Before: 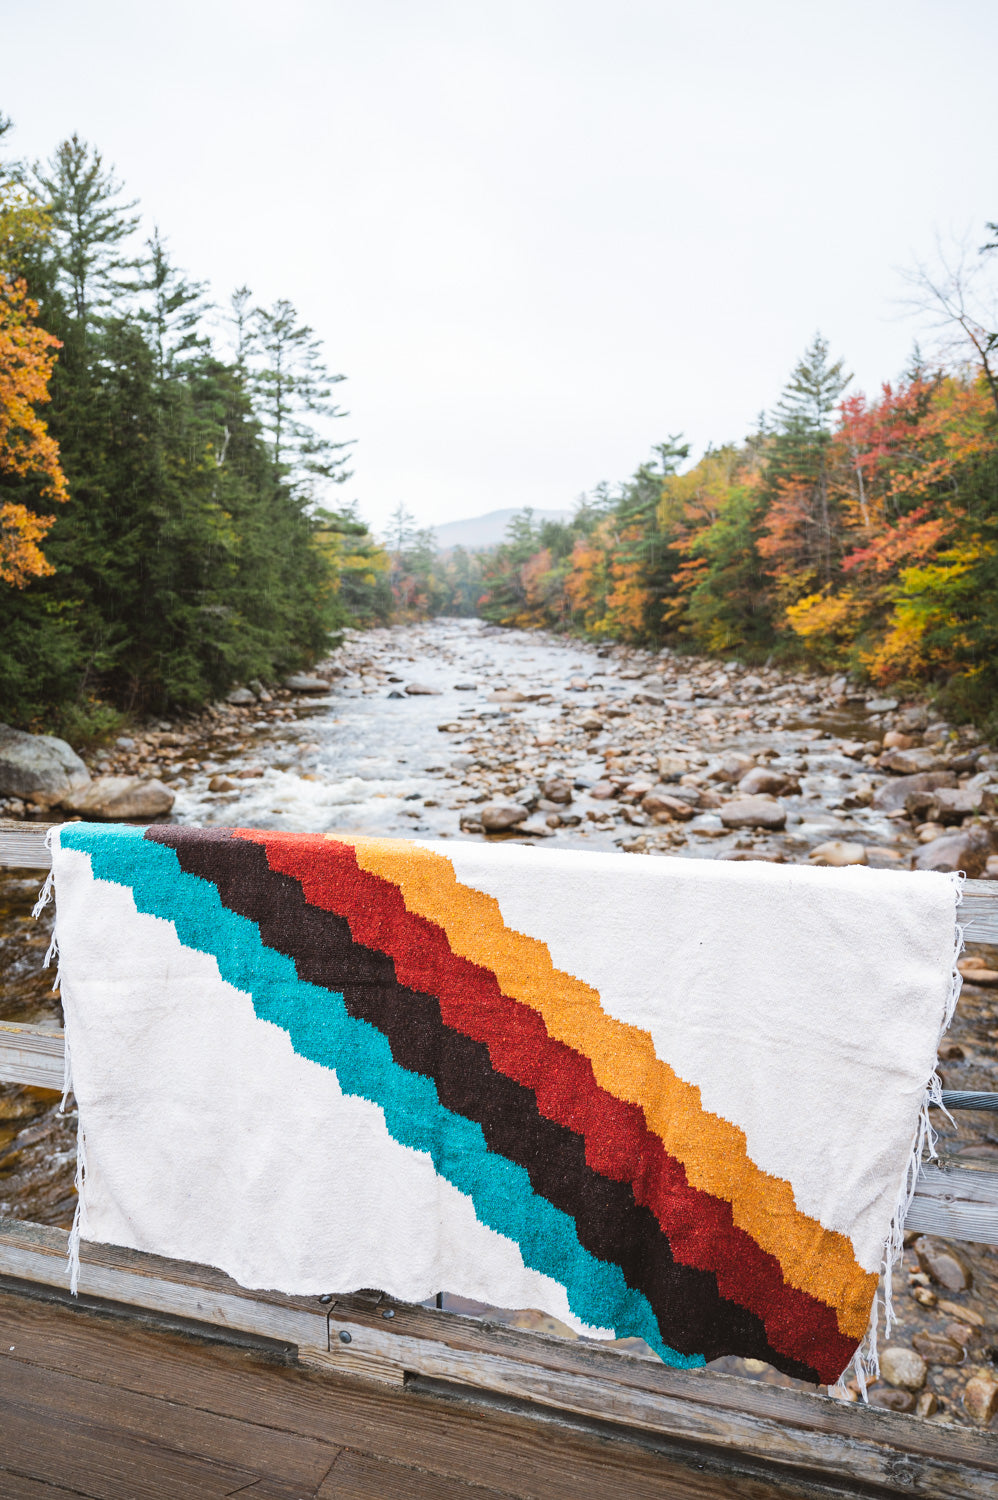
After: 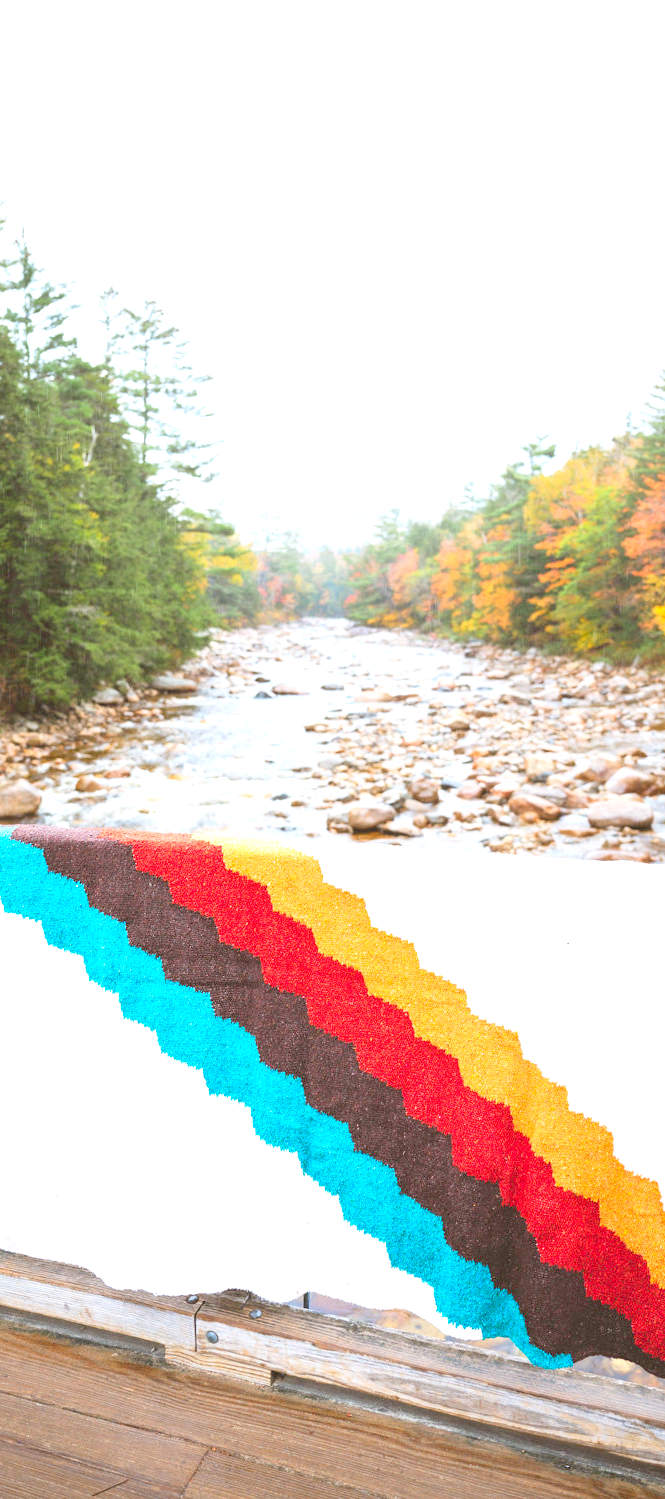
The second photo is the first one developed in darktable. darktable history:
crop and rotate: left 13.409%, right 19.924%
levels: levels [0.008, 0.318, 0.836]
